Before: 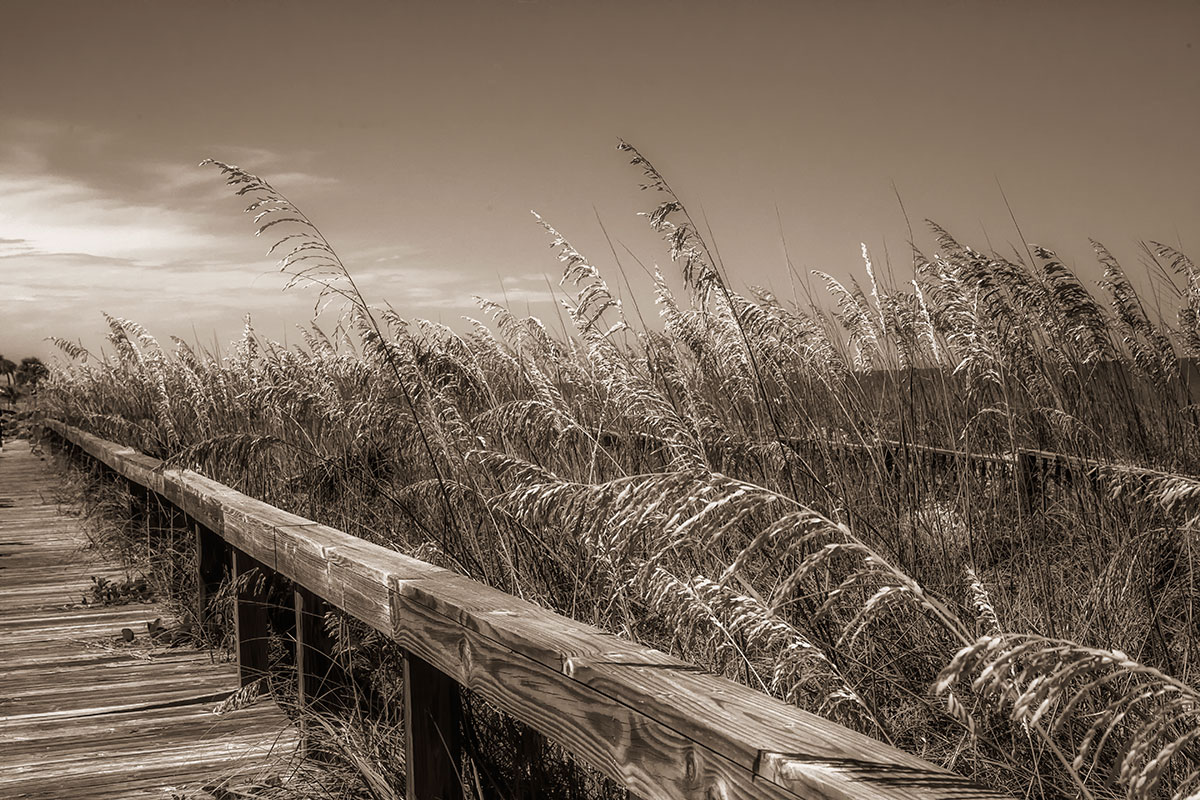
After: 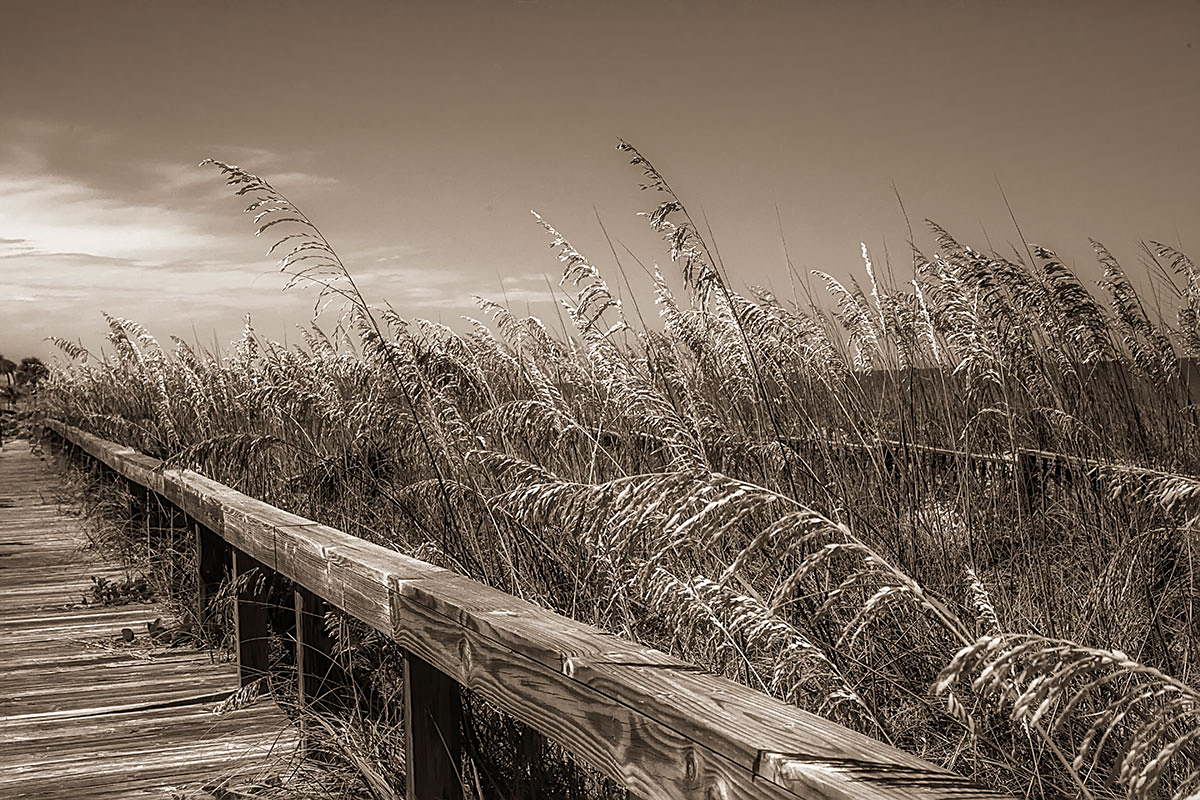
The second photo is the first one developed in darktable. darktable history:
shadows and highlights: shadows 63, white point adjustment 0.309, highlights -33.68, compress 83.44%, highlights color adjustment 45.49%
sharpen: on, module defaults
